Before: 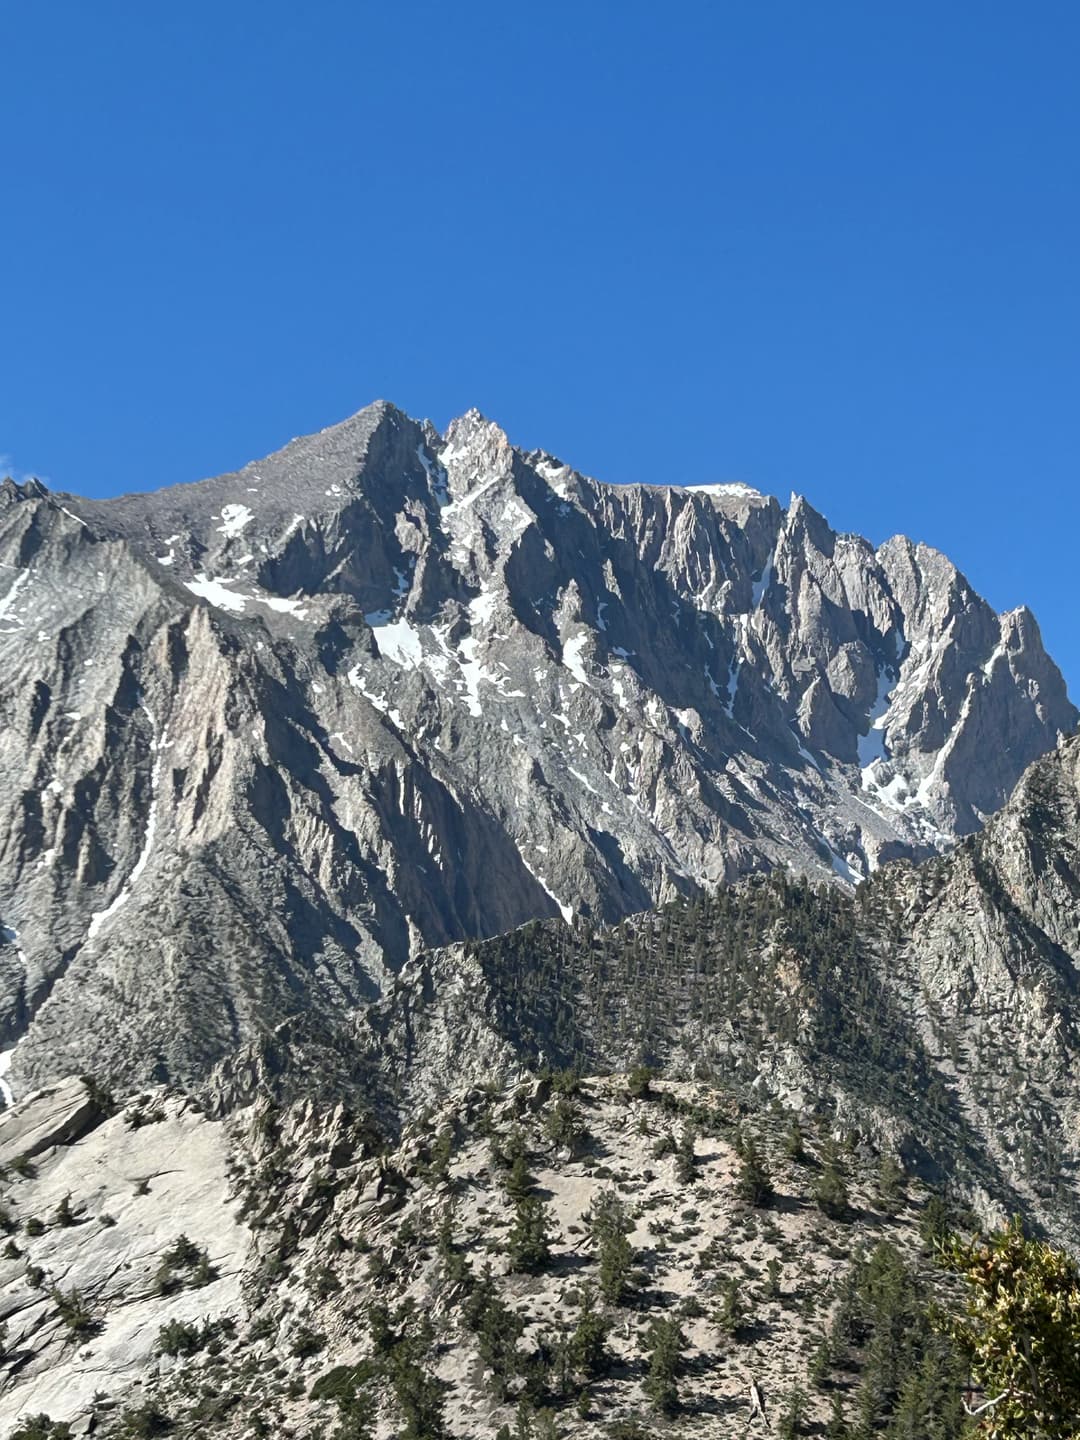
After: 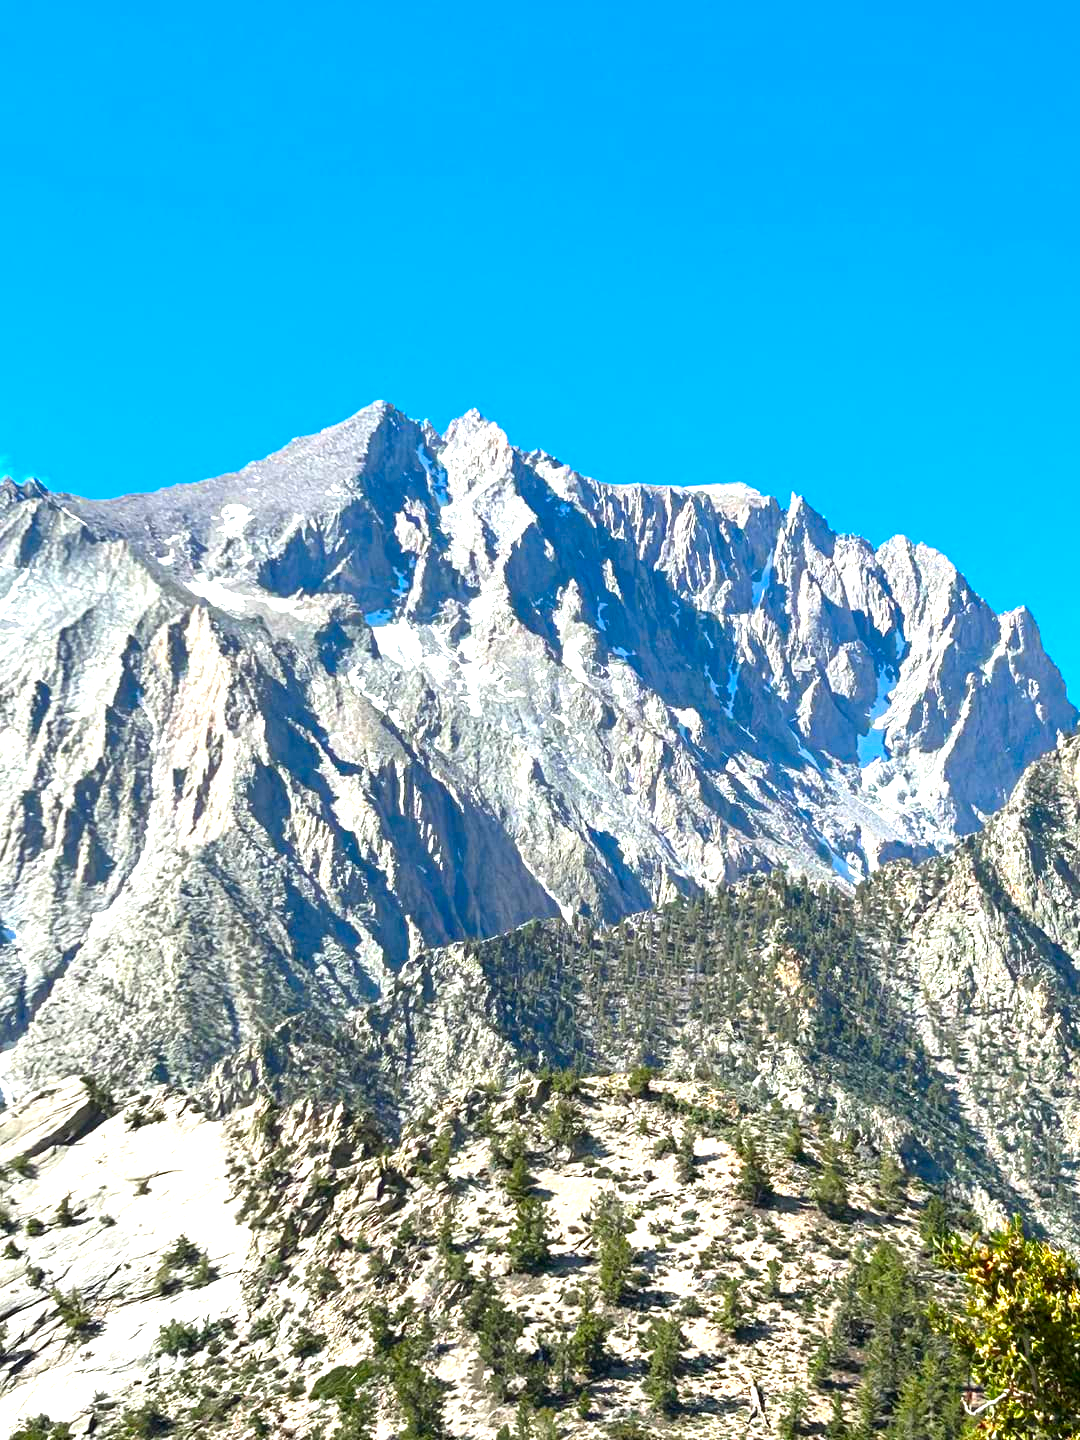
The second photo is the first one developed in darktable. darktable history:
exposure: black level correction 0, exposure 1.2 EV, compensate highlight preservation false
color correction: saturation 1.8
